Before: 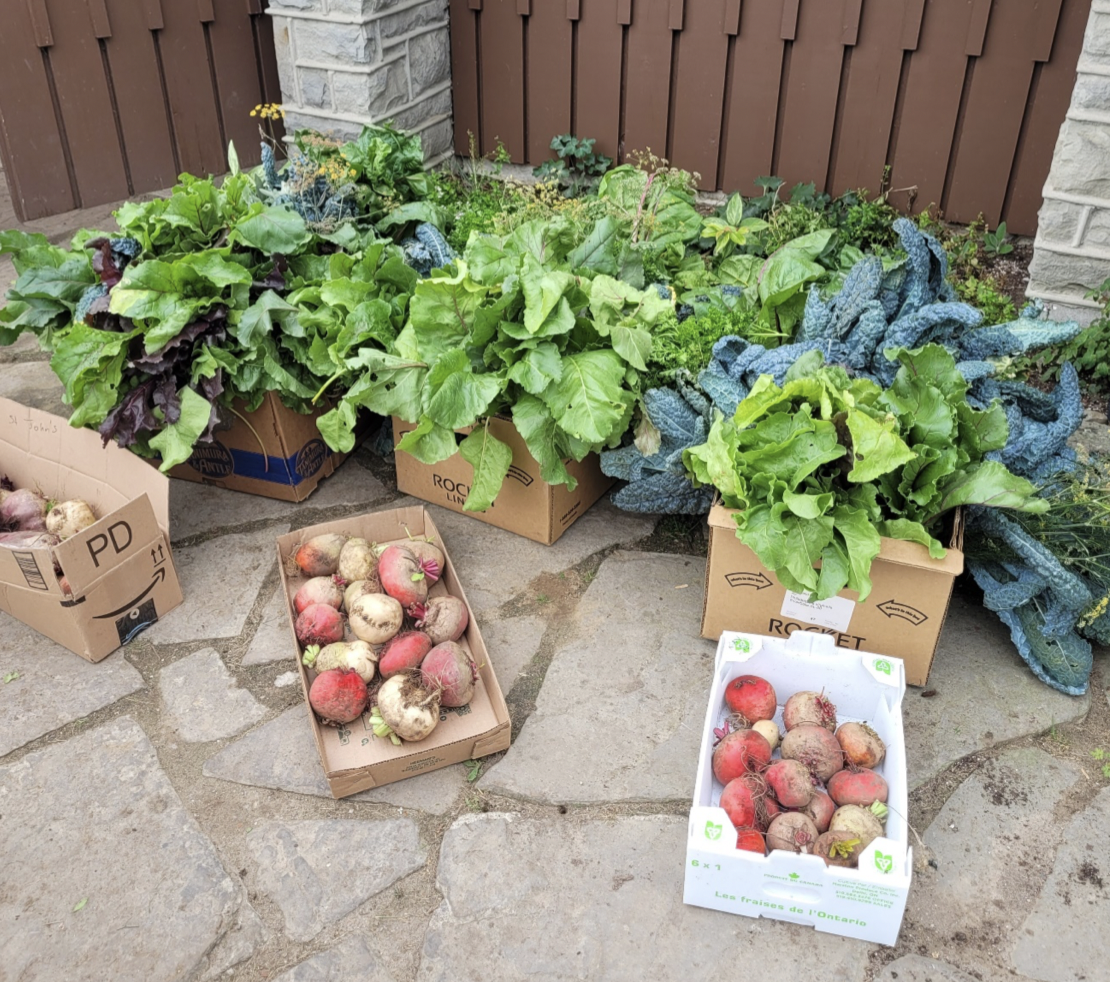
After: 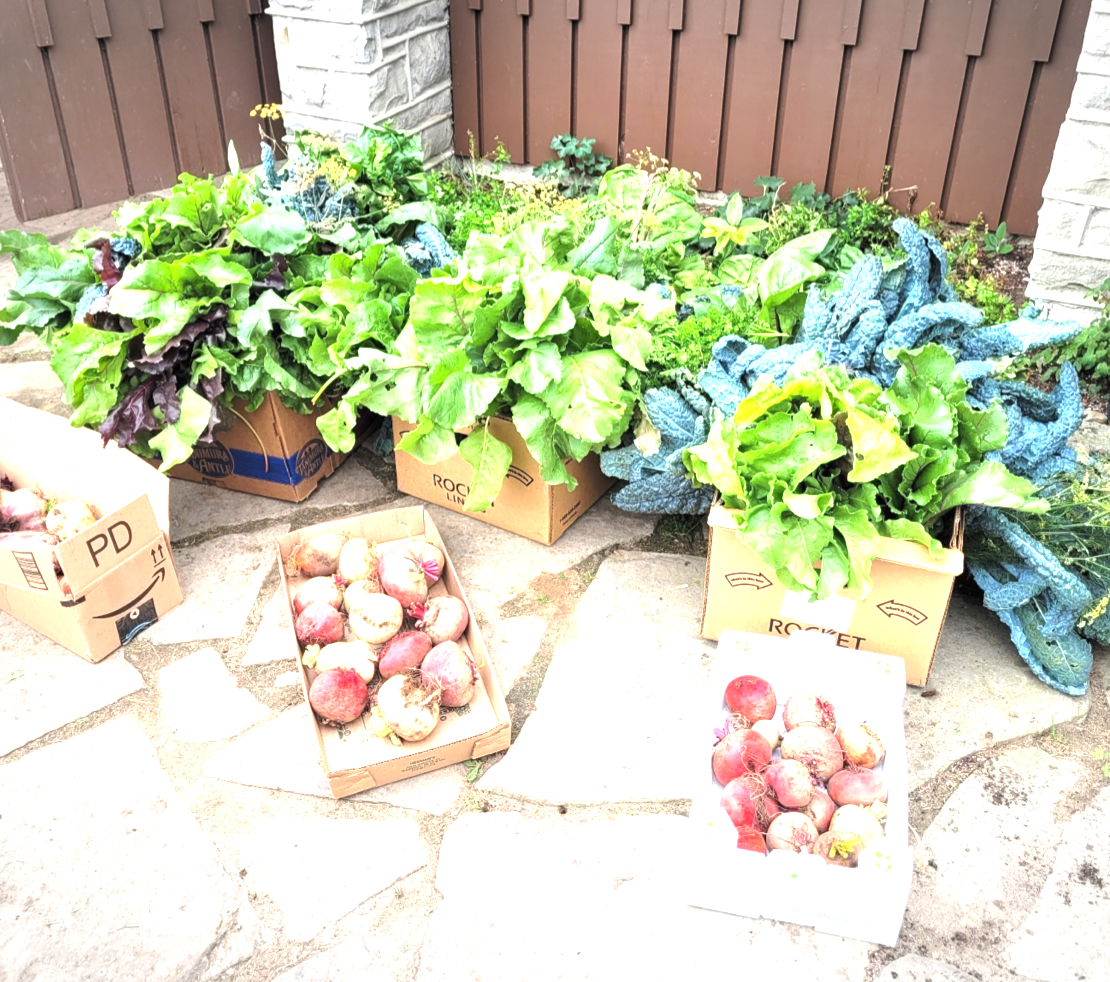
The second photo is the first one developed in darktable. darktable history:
exposure: black level correction 0, exposure 1.5 EV, compensate highlight preservation false
vignetting: fall-off start 100%, brightness -0.282, width/height ratio 1.31
